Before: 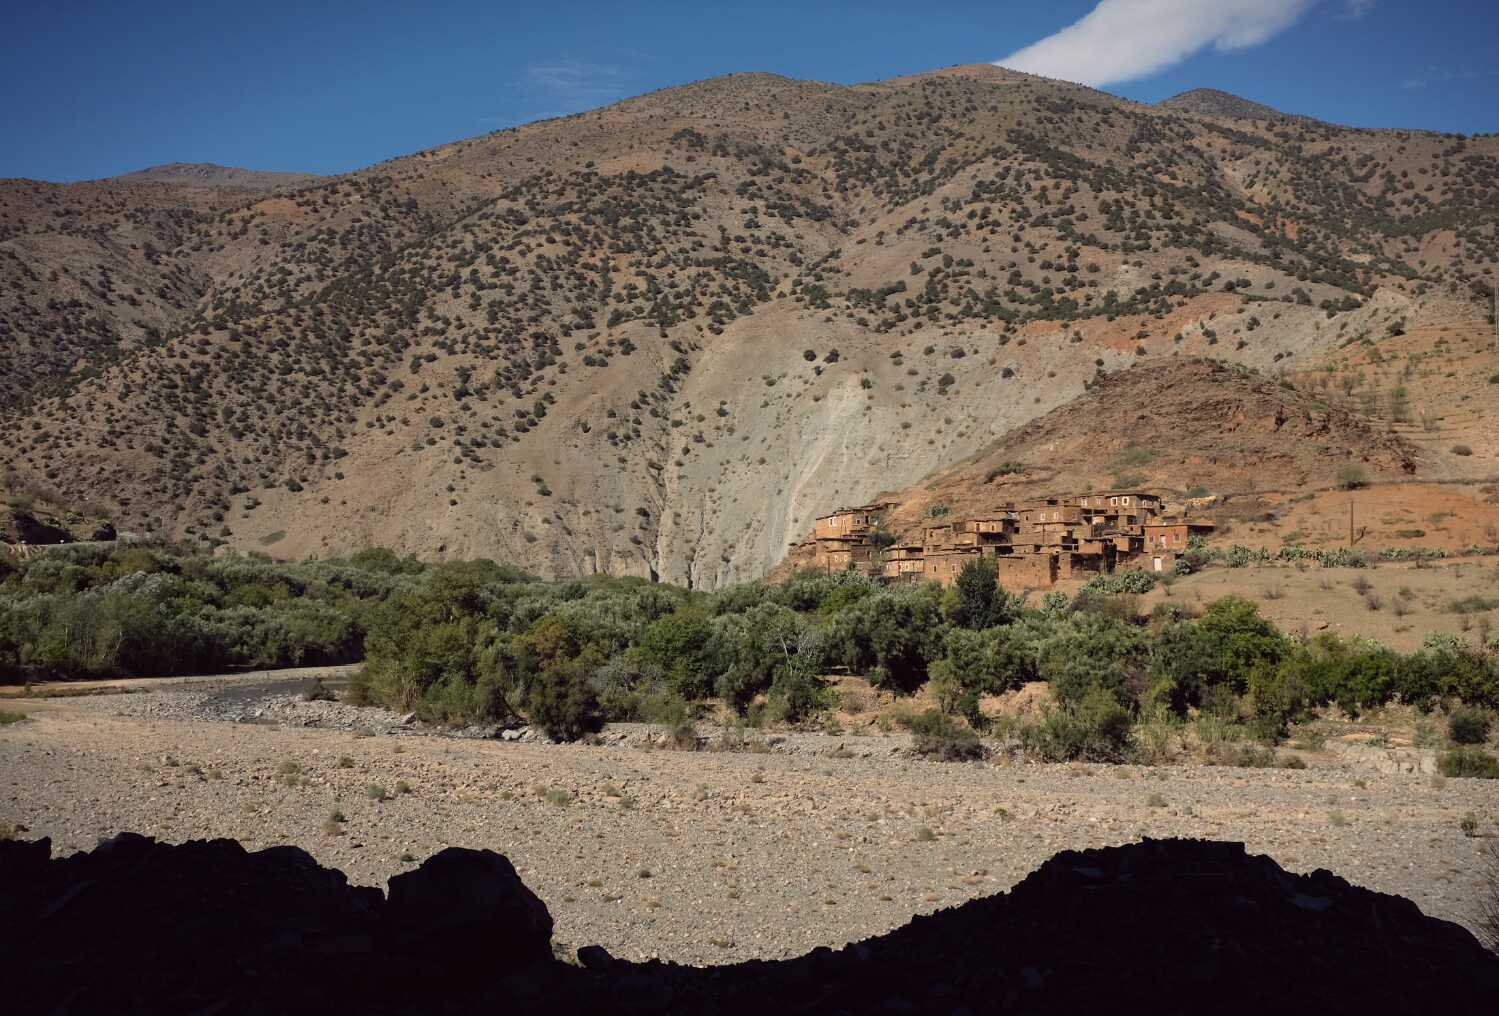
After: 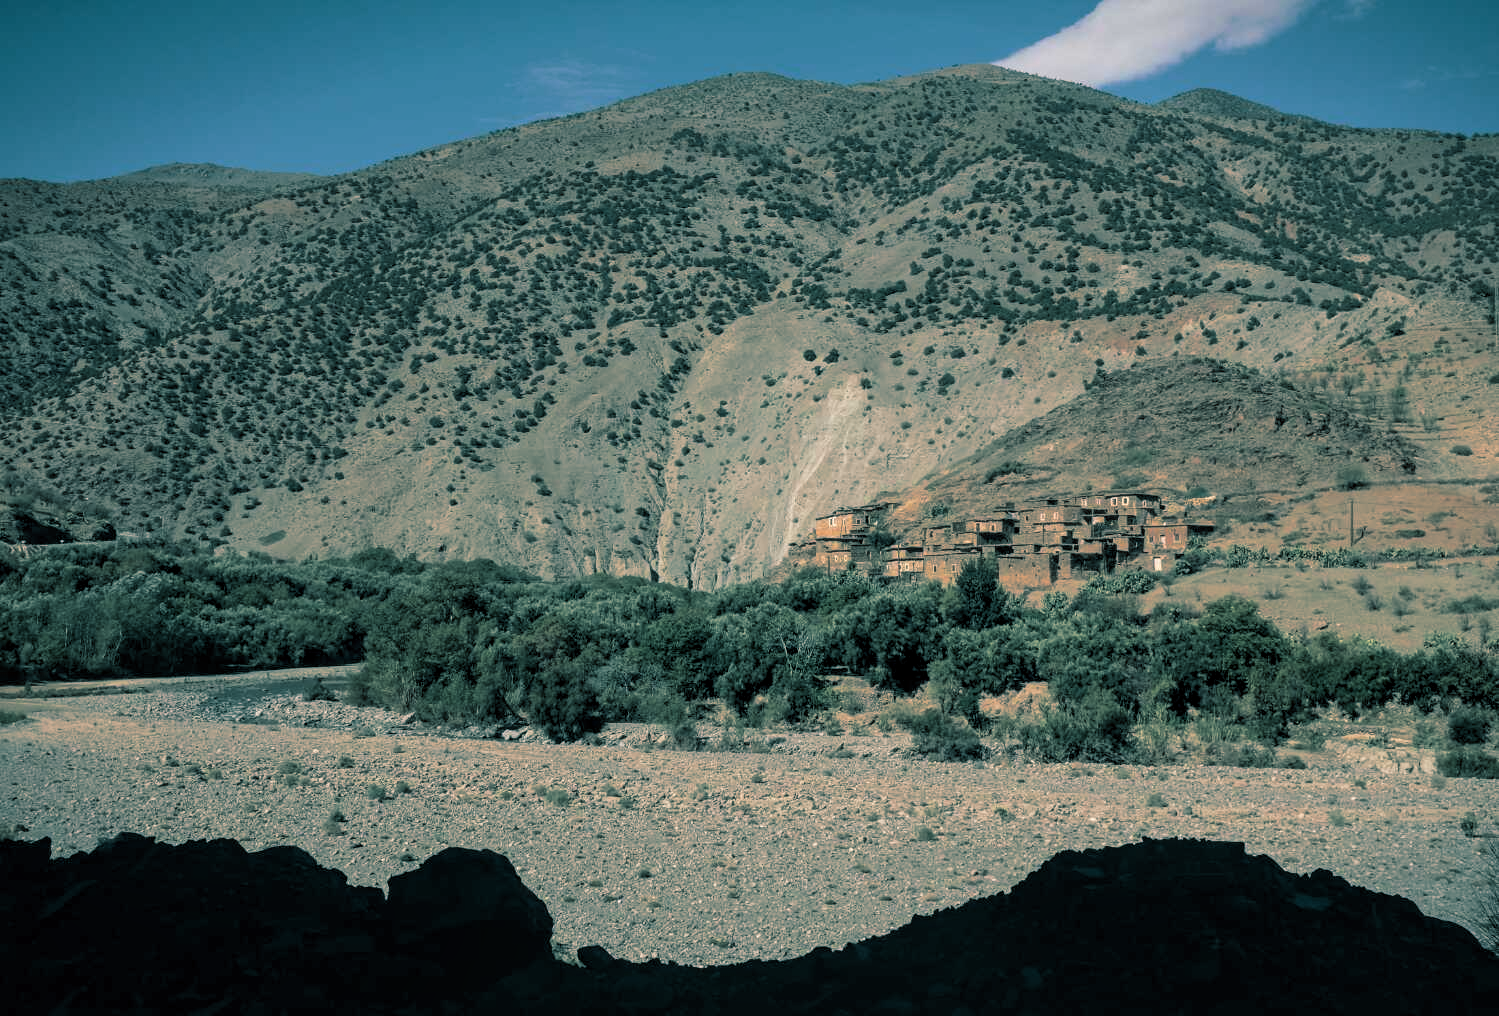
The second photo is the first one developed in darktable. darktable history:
local contrast: on, module defaults
tone equalizer: on, module defaults
split-toning: shadows › hue 186.43°, highlights › hue 49.29°, compress 30.29%
